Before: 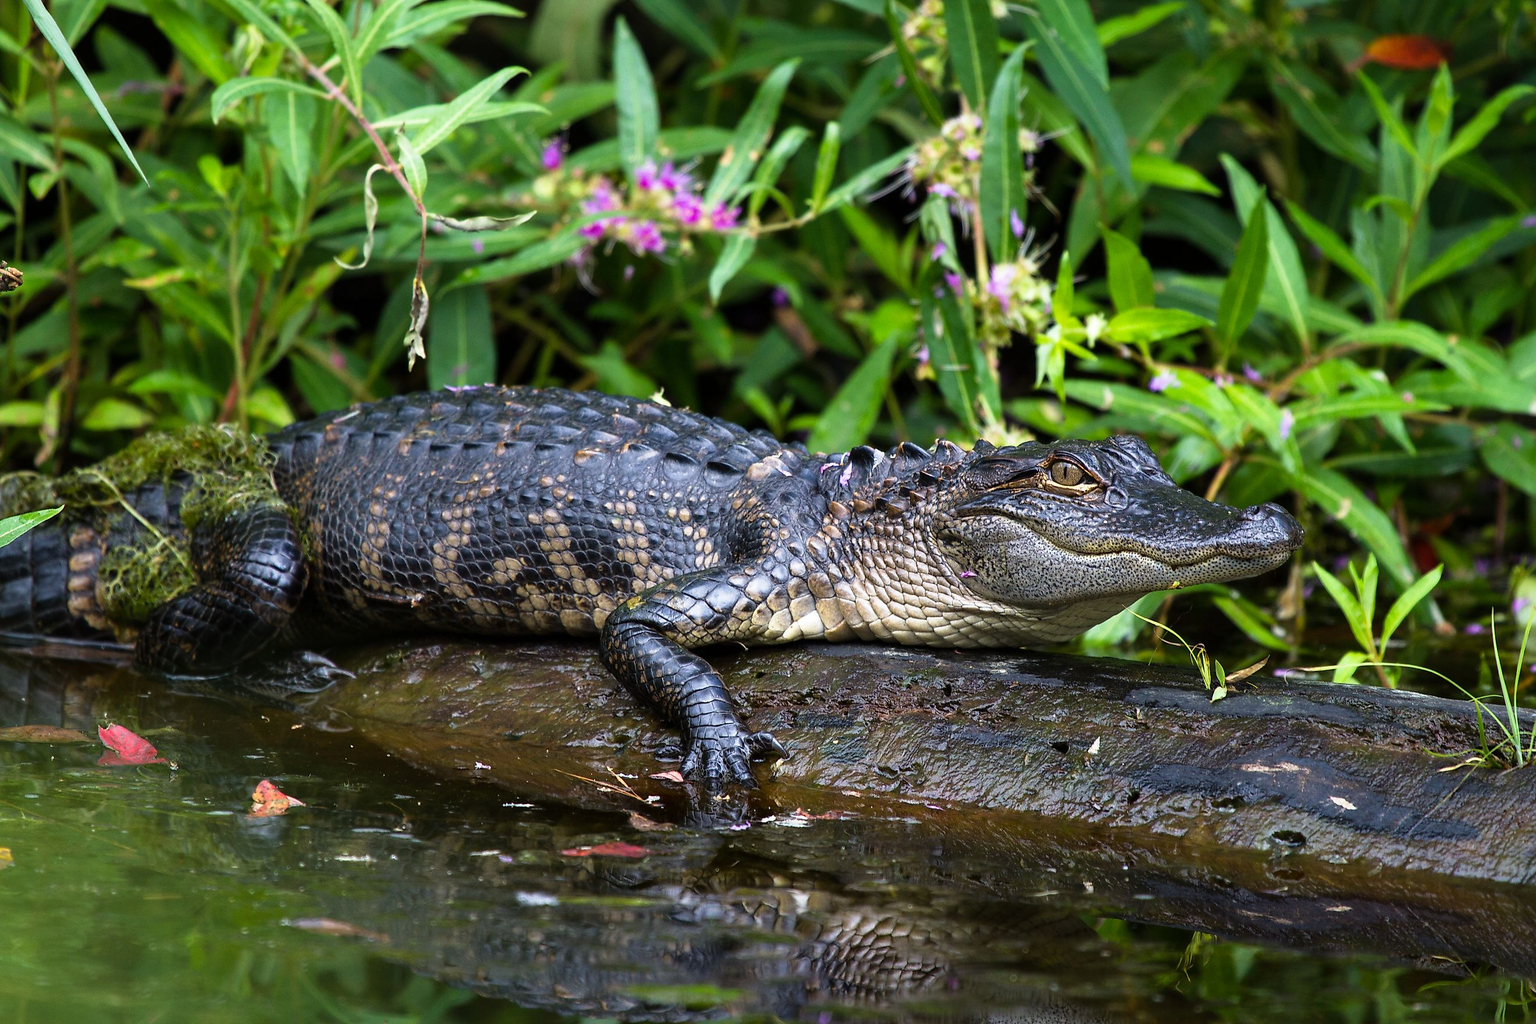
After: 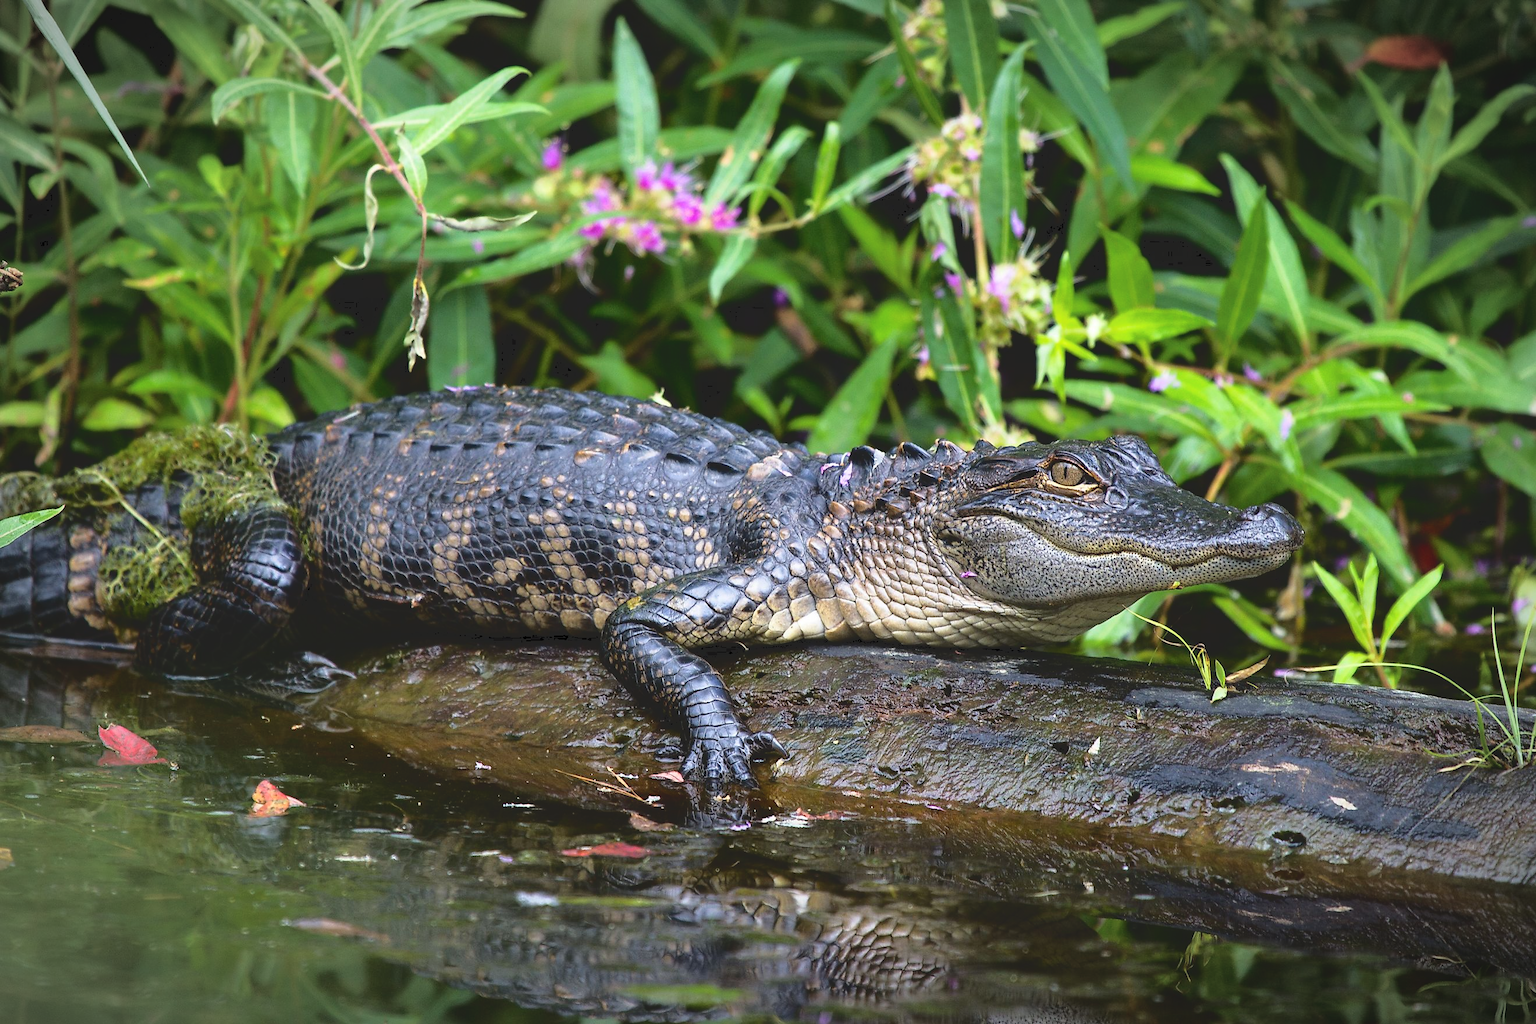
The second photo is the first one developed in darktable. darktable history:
tone curve: curves: ch0 [(0, 0) (0.003, 0.128) (0.011, 0.133) (0.025, 0.133) (0.044, 0.141) (0.069, 0.152) (0.1, 0.169) (0.136, 0.201) (0.177, 0.239) (0.224, 0.294) (0.277, 0.358) (0.335, 0.428) (0.399, 0.488) (0.468, 0.55) (0.543, 0.611) (0.623, 0.678) (0.709, 0.755) (0.801, 0.843) (0.898, 0.91) (1, 1)], color space Lab, independent channels, preserve colors none
vignetting: fall-off start 86.26%, automatic ratio true
